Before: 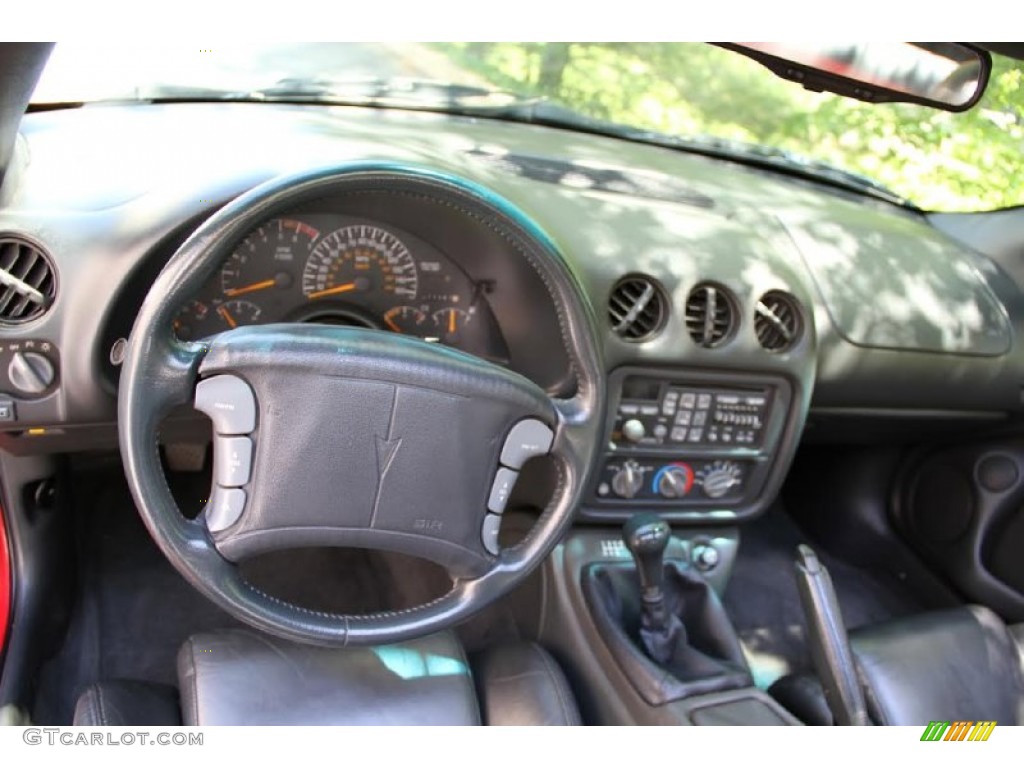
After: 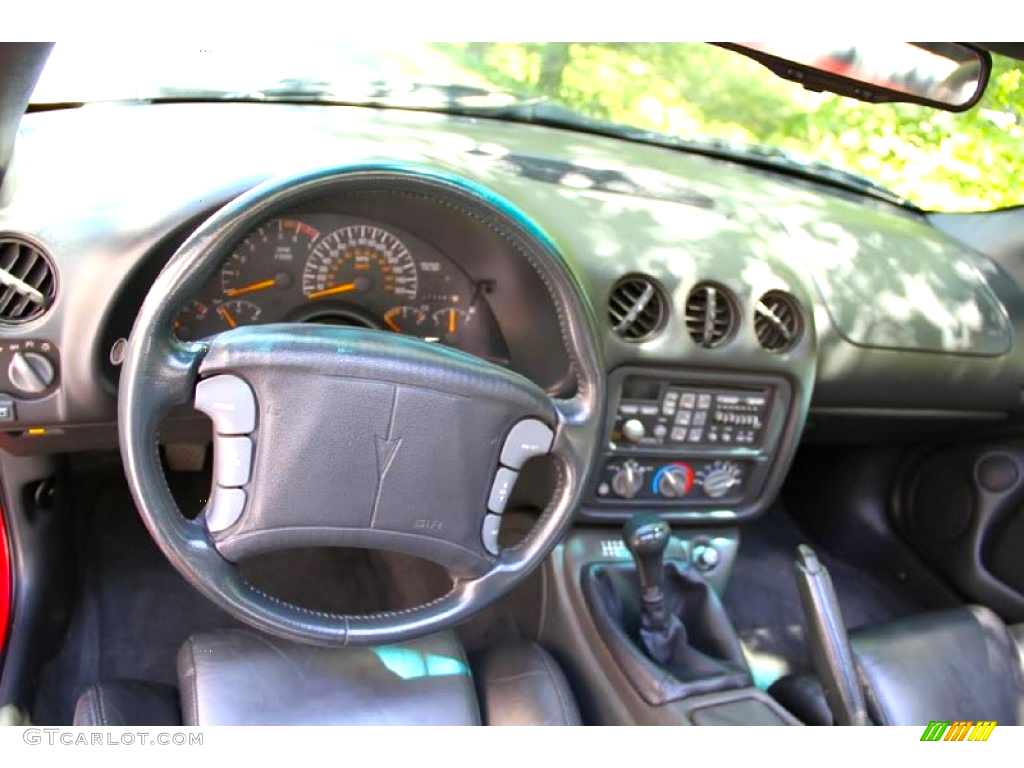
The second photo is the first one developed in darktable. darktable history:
color balance rgb: perceptual saturation grading › global saturation 30.528%, perceptual brilliance grading › global brilliance 10.515%
